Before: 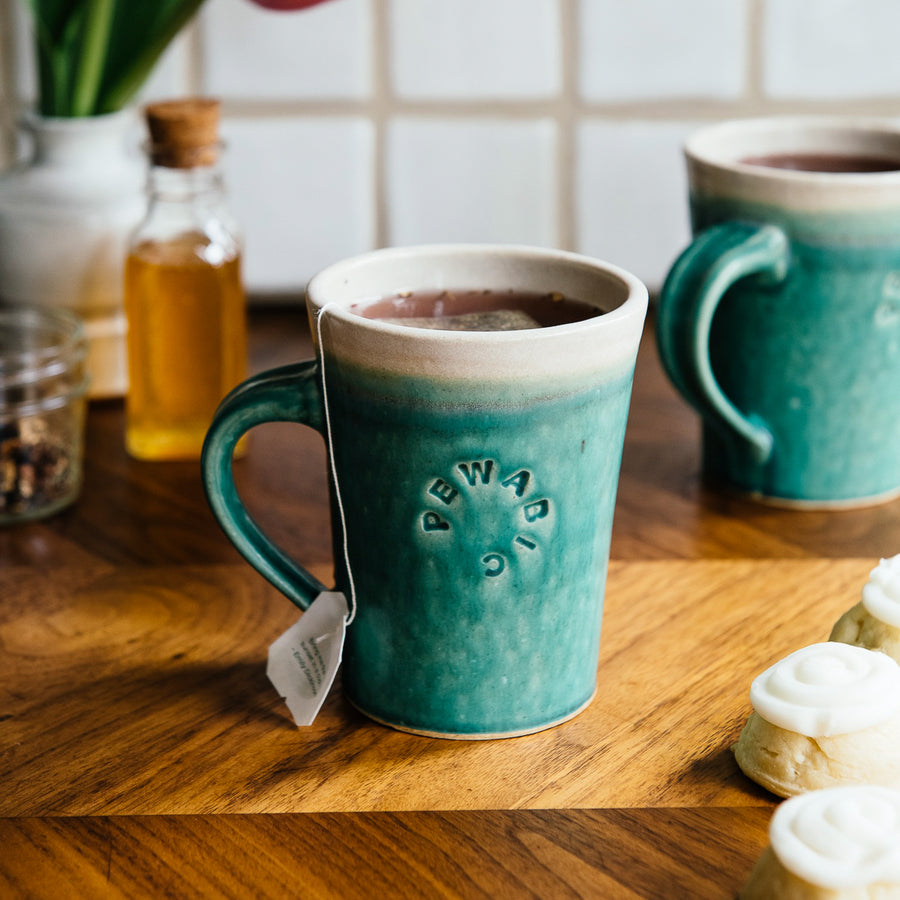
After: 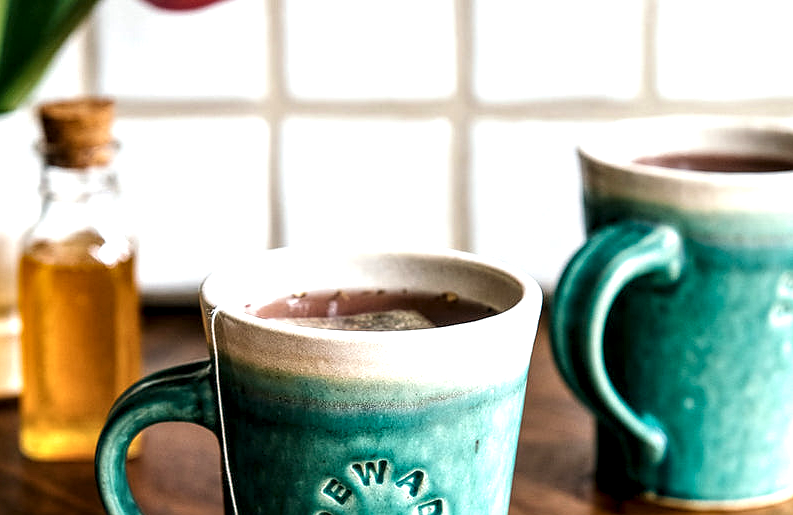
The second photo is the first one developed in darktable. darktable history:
local contrast: highlights 60%, shadows 60%, detail 160%
sharpen: radius 0.969, amount 0.604
velvia: strength 6%
crop and rotate: left 11.812%, bottom 42.776%
exposure: black level correction 0, exposure 0.7 EV, compensate exposure bias true, compensate highlight preservation false
